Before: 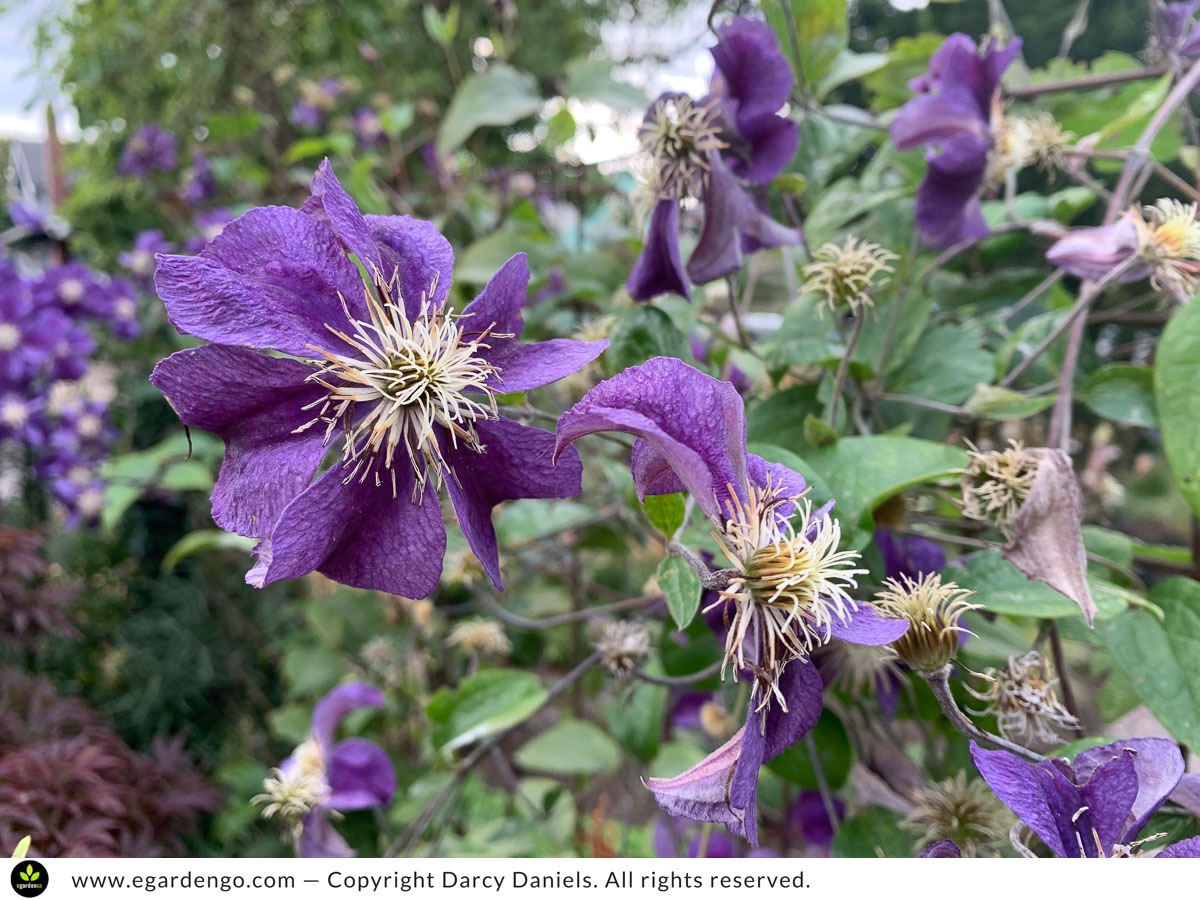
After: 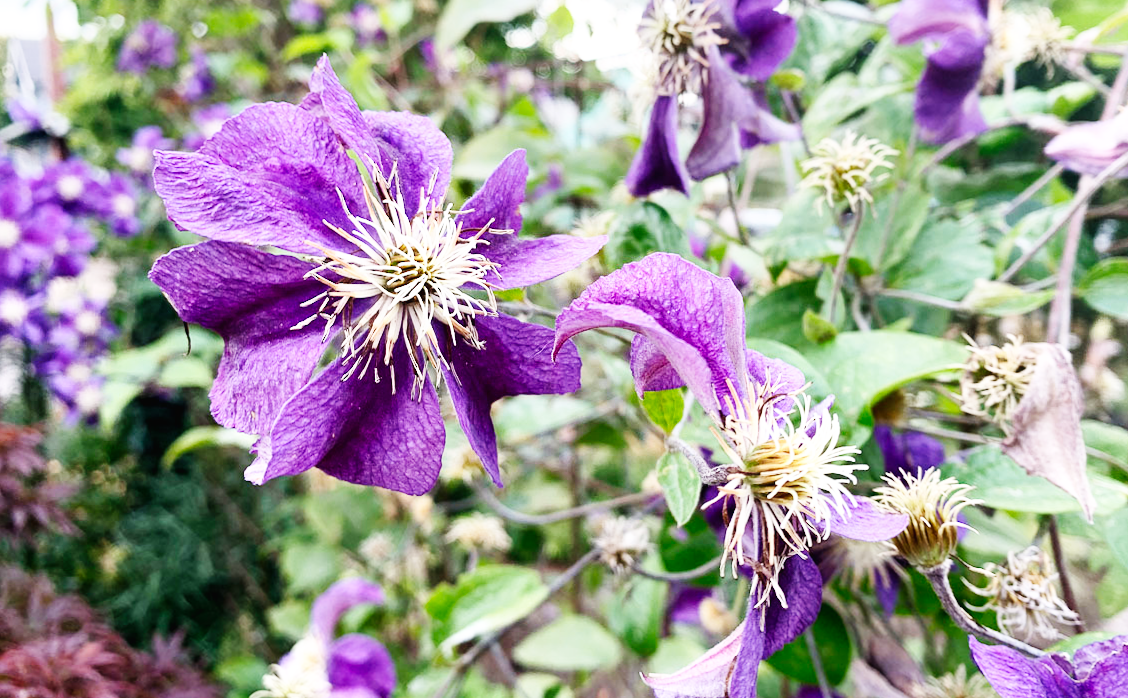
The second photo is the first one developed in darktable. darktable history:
crop and rotate: angle 0.091°, top 11.567%, right 5.723%, bottom 10.676%
base curve: curves: ch0 [(0, 0.003) (0.001, 0.002) (0.006, 0.004) (0.02, 0.022) (0.048, 0.086) (0.094, 0.234) (0.162, 0.431) (0.258, 0.629) (0.385, 0.8) (0.548, 0.918) (0.751, 0.988) (1, 1)], preserve colors none
